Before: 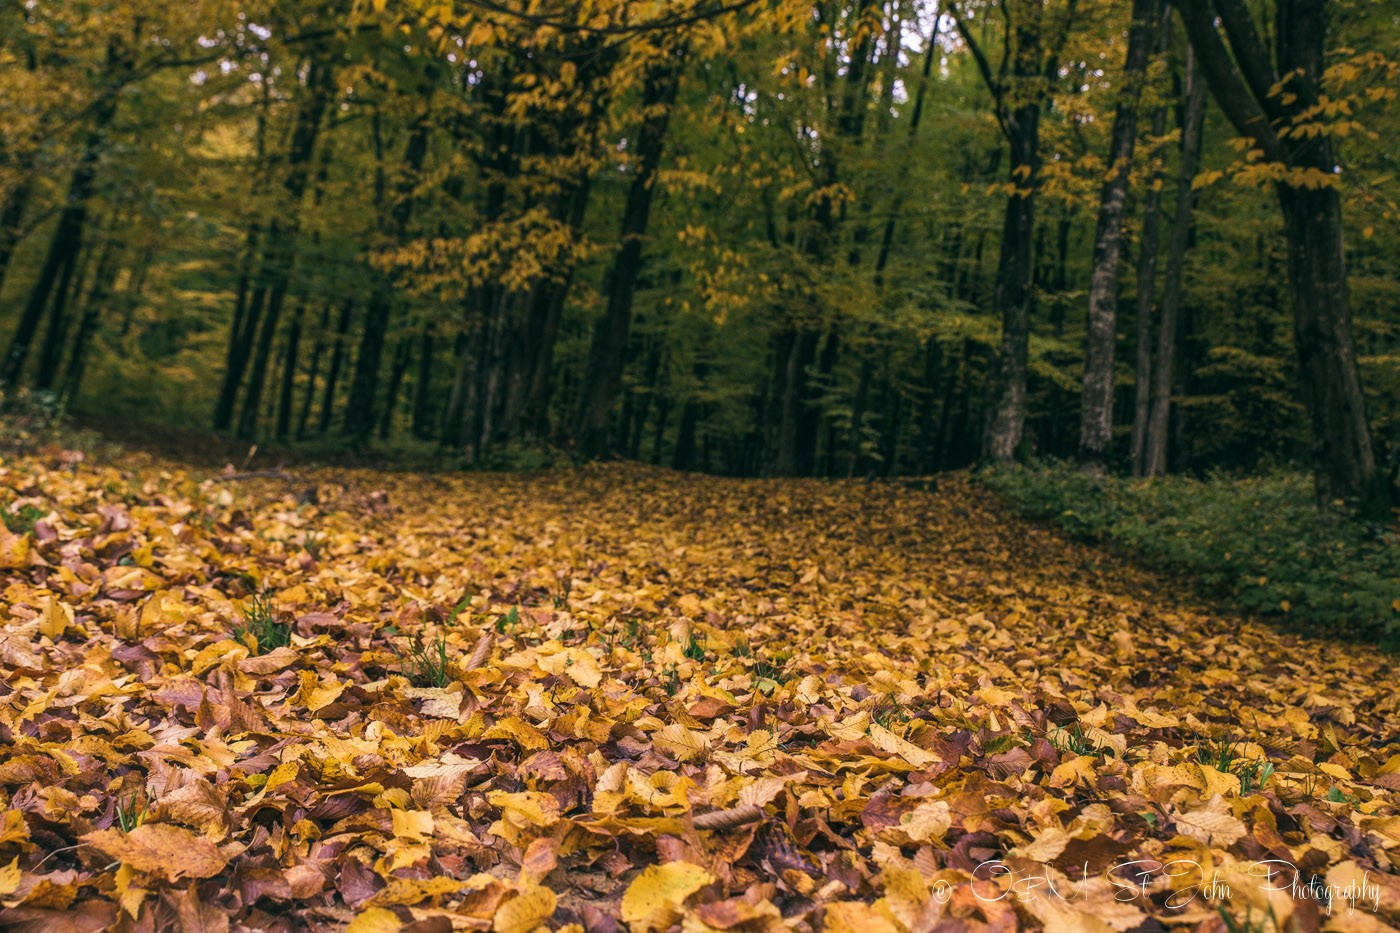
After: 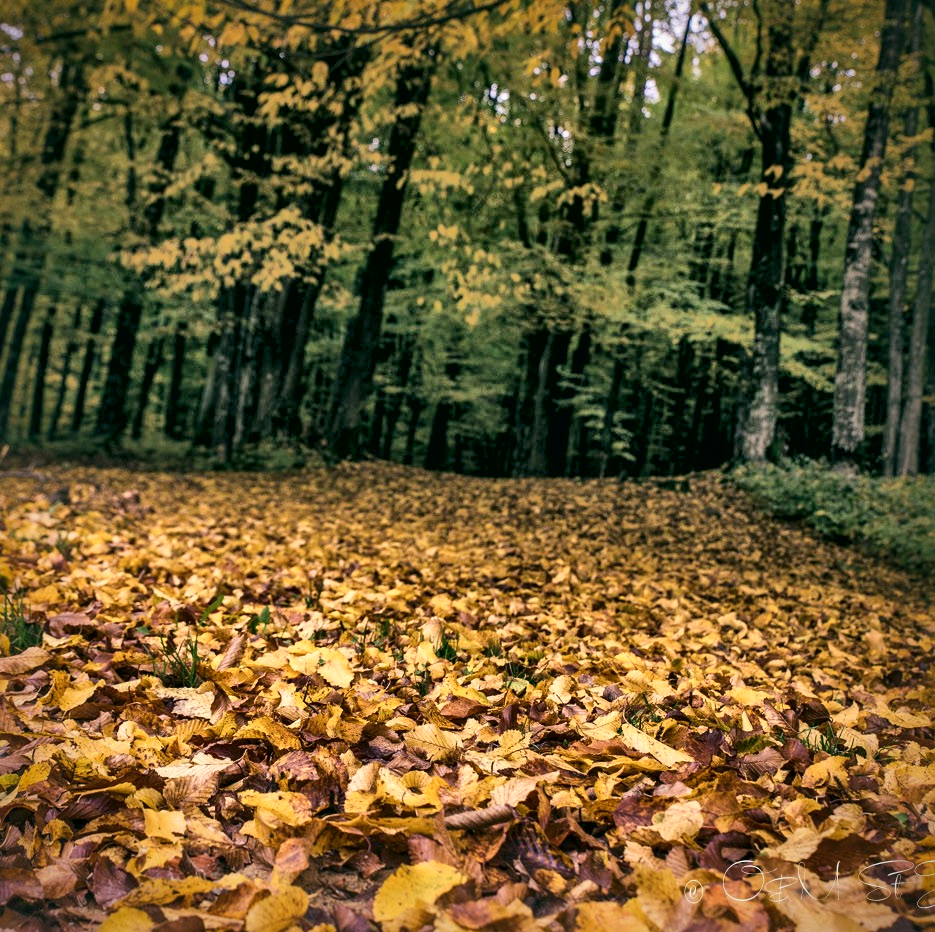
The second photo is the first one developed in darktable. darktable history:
crop and rotate: left 17.754%, right 15.456%
local contrast: mode bilateral grid, contrast 45, coarseness 68, detail 212%, midtone range 0.2
shadows and highlights: shadows 60.1, highlights -60.02
vignetting: brightness -0.39, saturation 0.012
